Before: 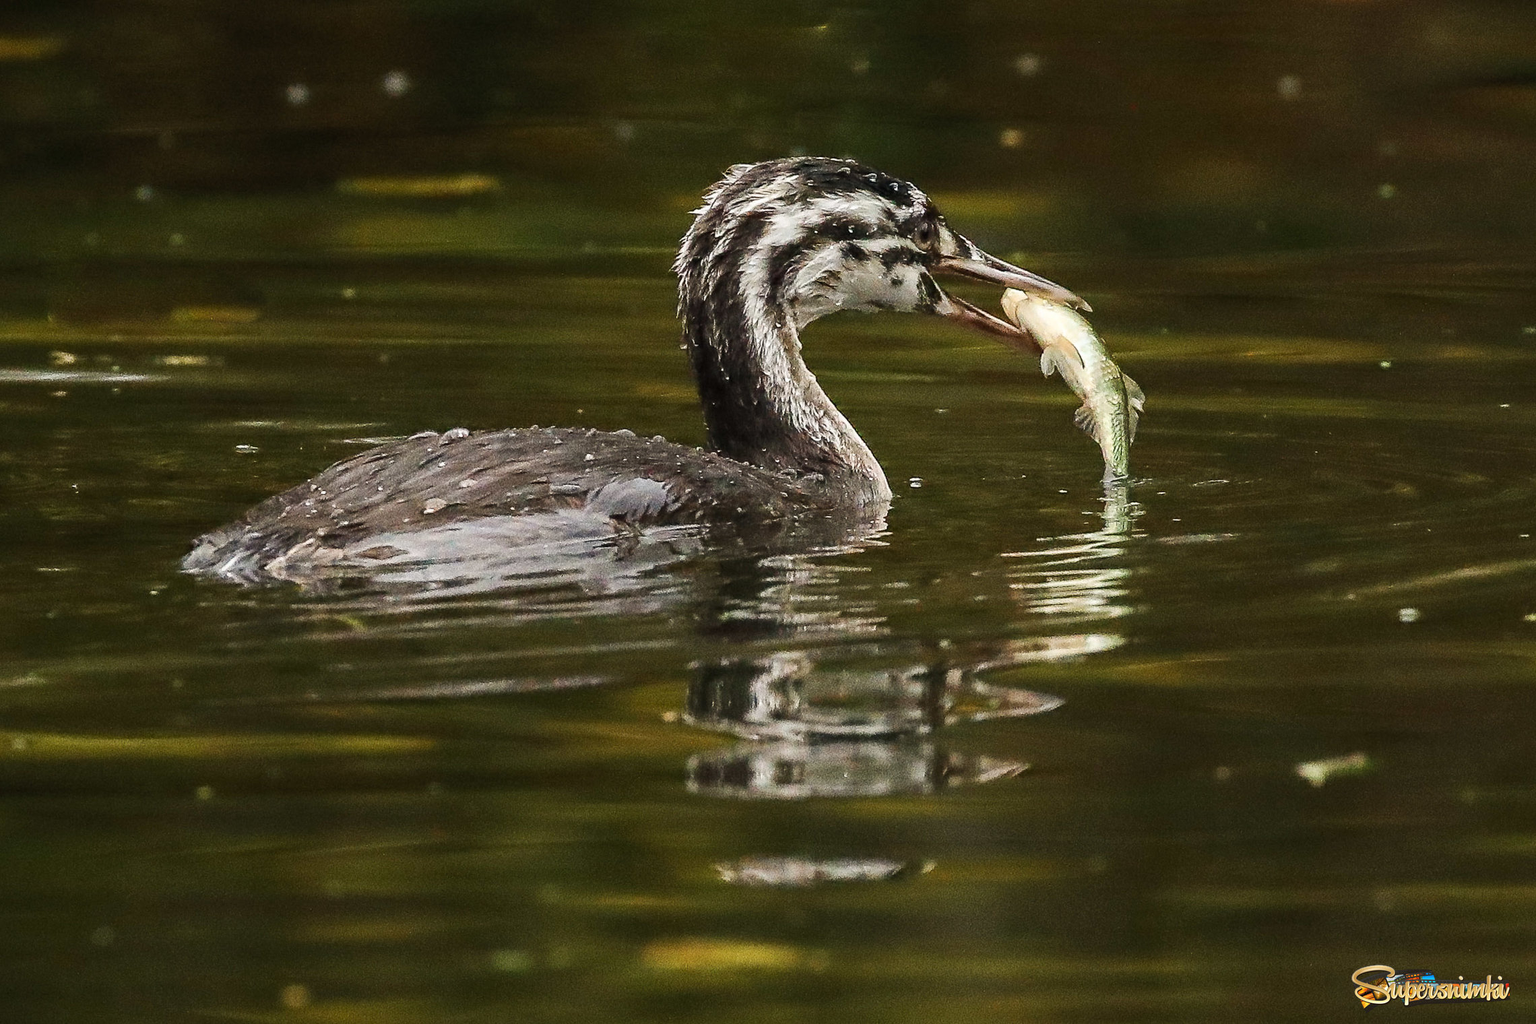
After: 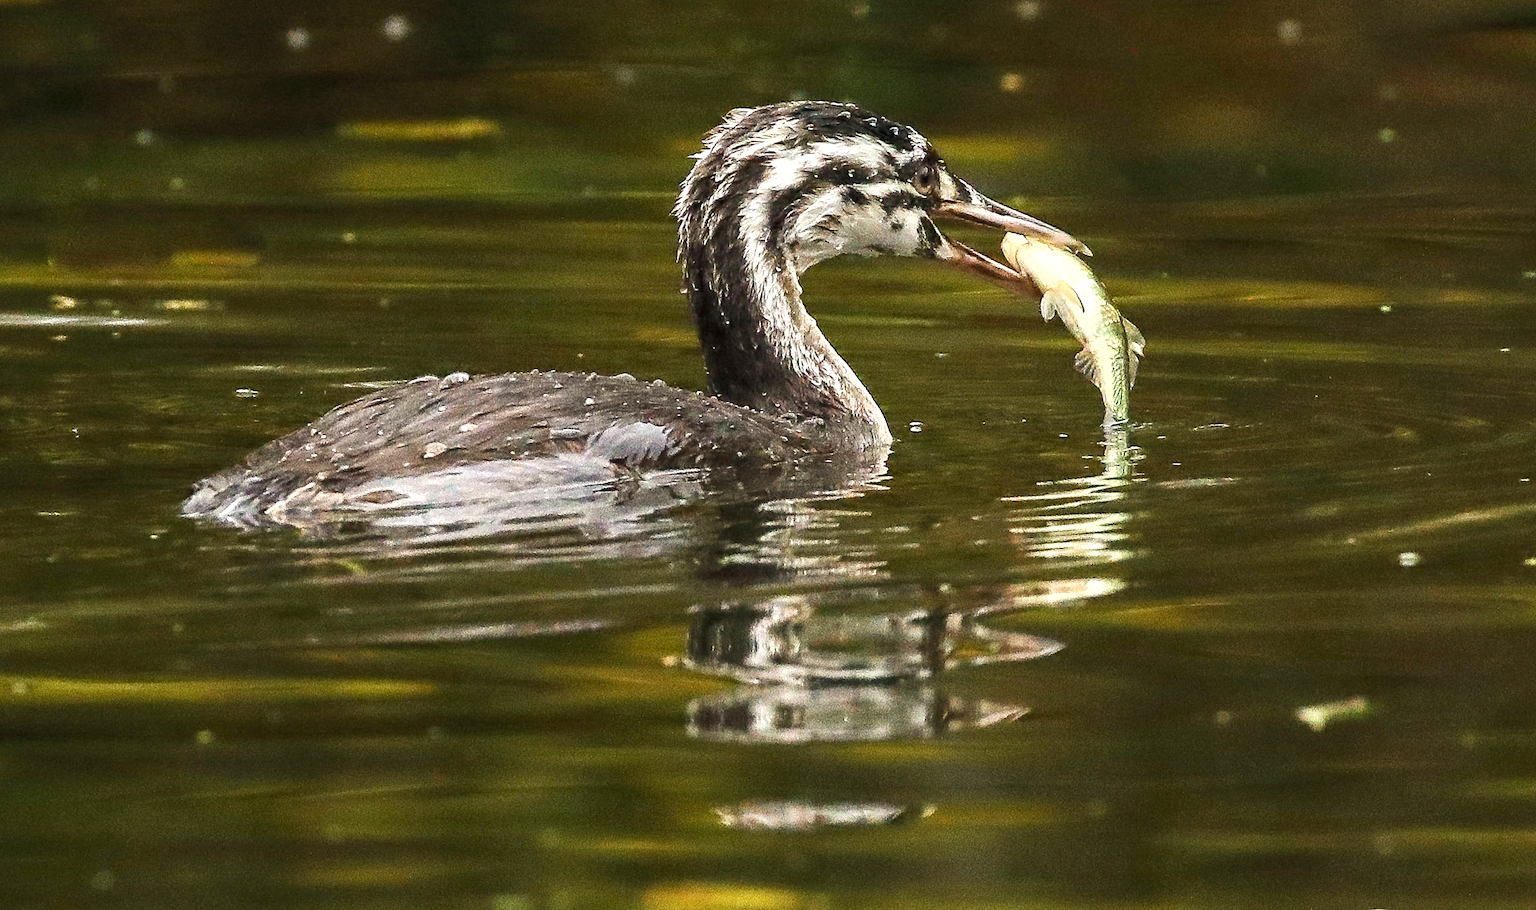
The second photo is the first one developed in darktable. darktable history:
exposure: black level correction 0, exposure 0.499 EV, compensate highlight preservation false
local contrast: highlights 107%, shadows 100%, detail 120%, midtone range 0.2
shadows and highlights: shadows 13.4, white point adjustment 1.17, soften with gaussian
color balance rgb: shadows lift › hue 86.08°, perceptual saturation grading › global saturation 6.153%, perceptual brilliance grading › global brilliance 2.627%, perceptual brilliance grading › highlights -3.462%, perceptual brilliance grading › shadows 2.839%, global vibrance 9.672%
crop and rotate: top 5.498%, bottom 5.618%
